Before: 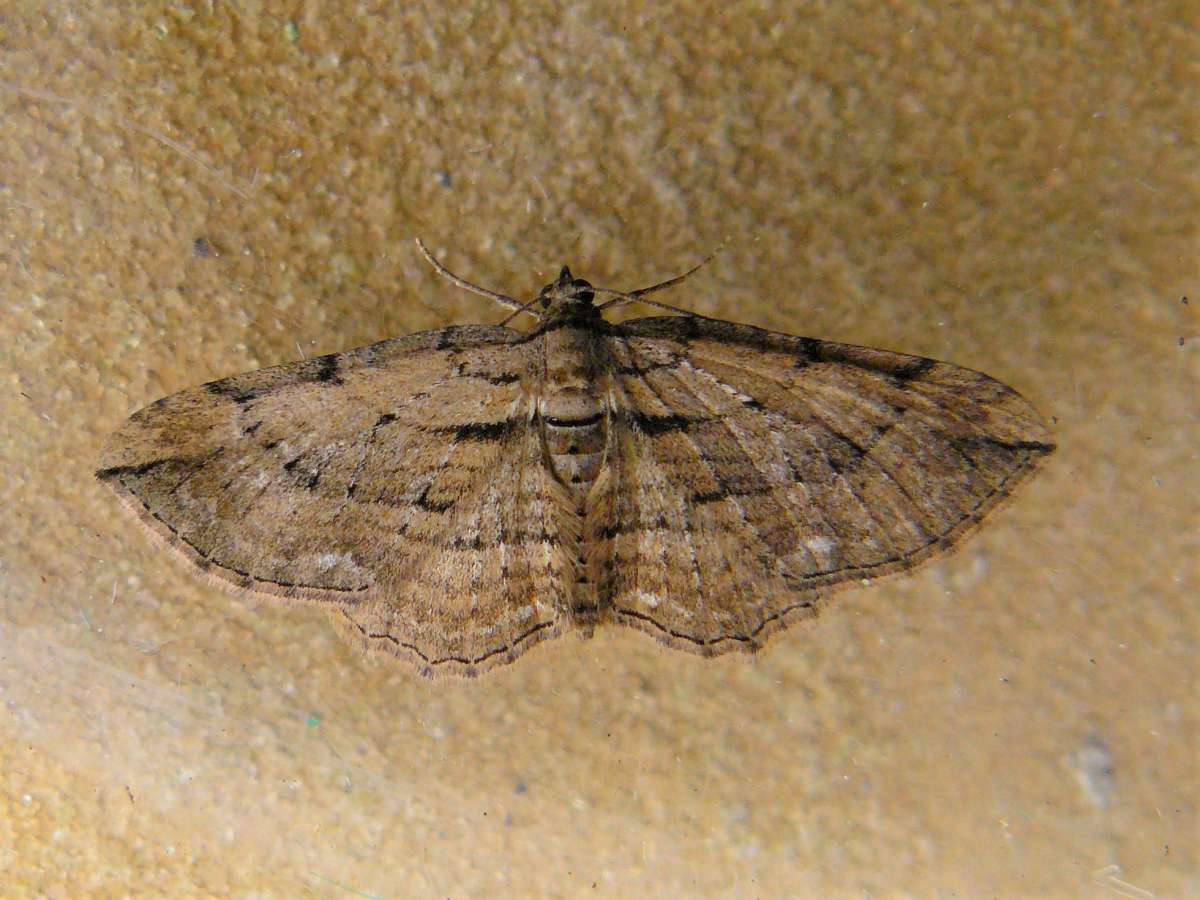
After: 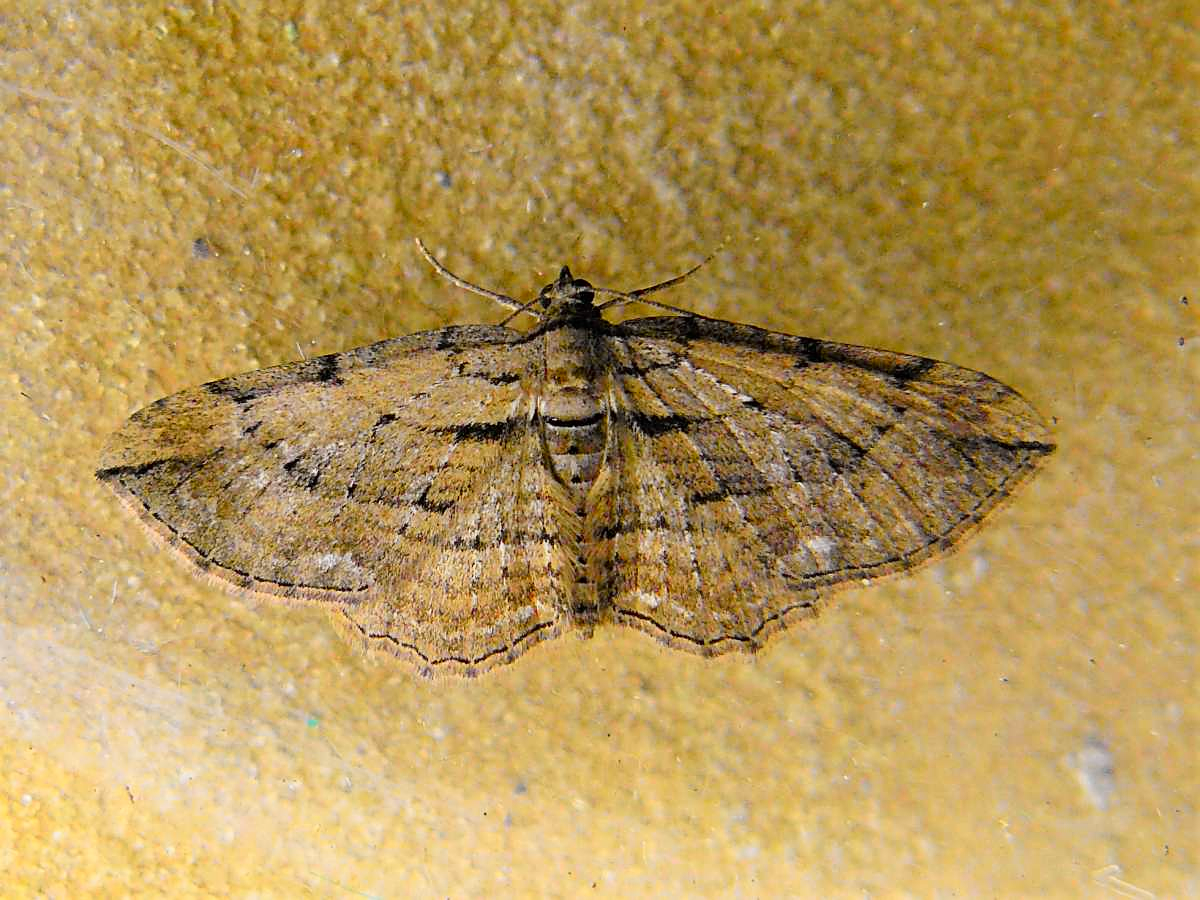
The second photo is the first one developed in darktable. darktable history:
sharpen: on, module defaults
tone curve: curves: ch0 [(0, 0) (0.062, 0.037) (0.142, 0.138) (0.359, 0.419) (0.469, 0.544) (0.634, 0.722) (0.839, 0.909) (0.998, 0.978)]; ch1 [(0, 0) (0.437, 0.408) (0.472, 0.47) (0.502, 0.503) (0.527, 0.523) (0.559, 0.573) (0.608, 0.665) (0.669, 0.748) (0.859, 0.899) (1, 1)]; ch2 [(0, 0) (0.33, 0.301) (0.421, 0.443) (0.473, 0.498) (0.502, 0.5) (0.535, 0.531) (0.575, 0.603) (0.608, 0.667) (1, 1)], color space Lab, independent channels, preserve colors none
